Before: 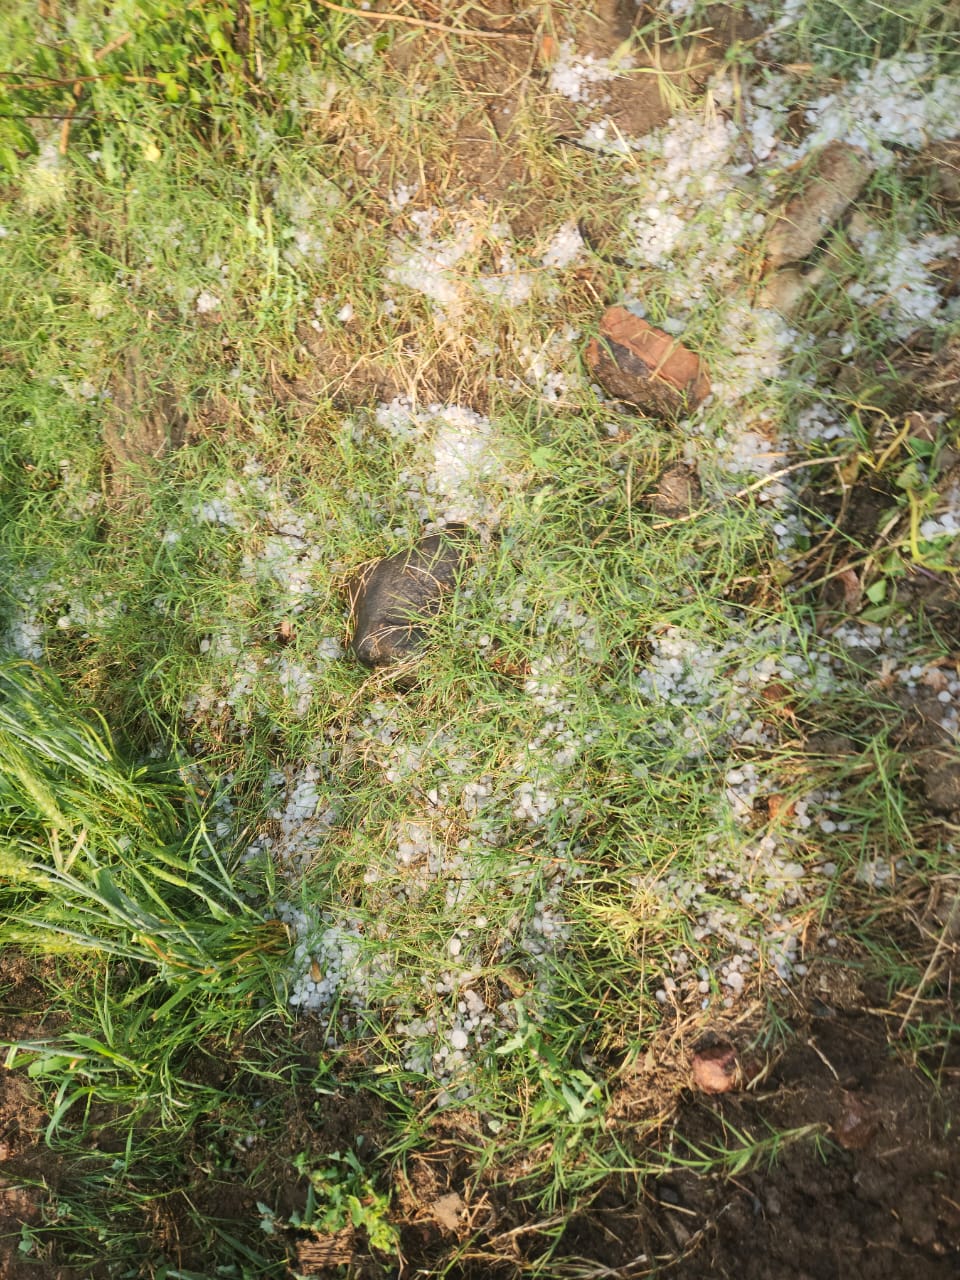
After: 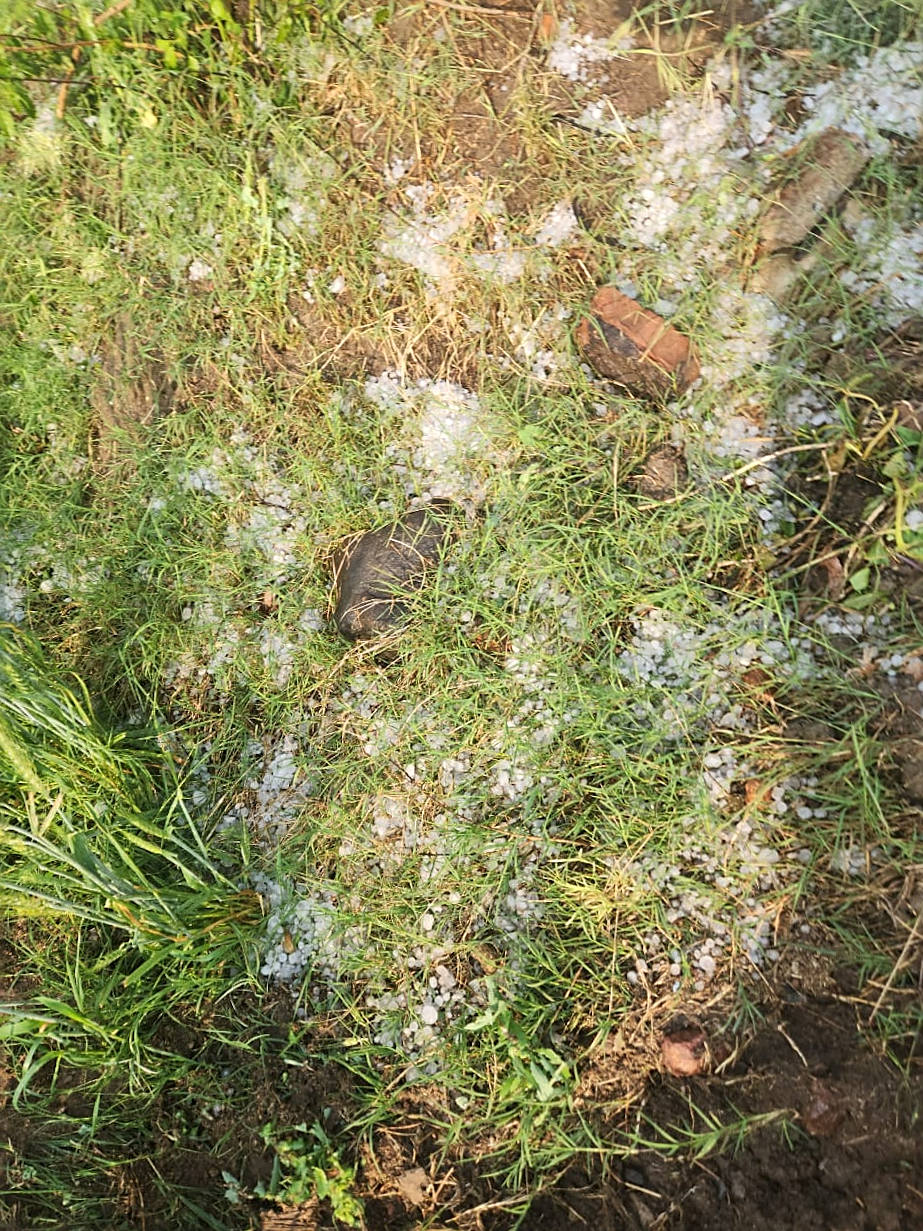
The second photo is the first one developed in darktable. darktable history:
crop and rotate: angle -1.71°
sharpen: on, module defaults
tone equalizer: -7 EV 0.136 EV
